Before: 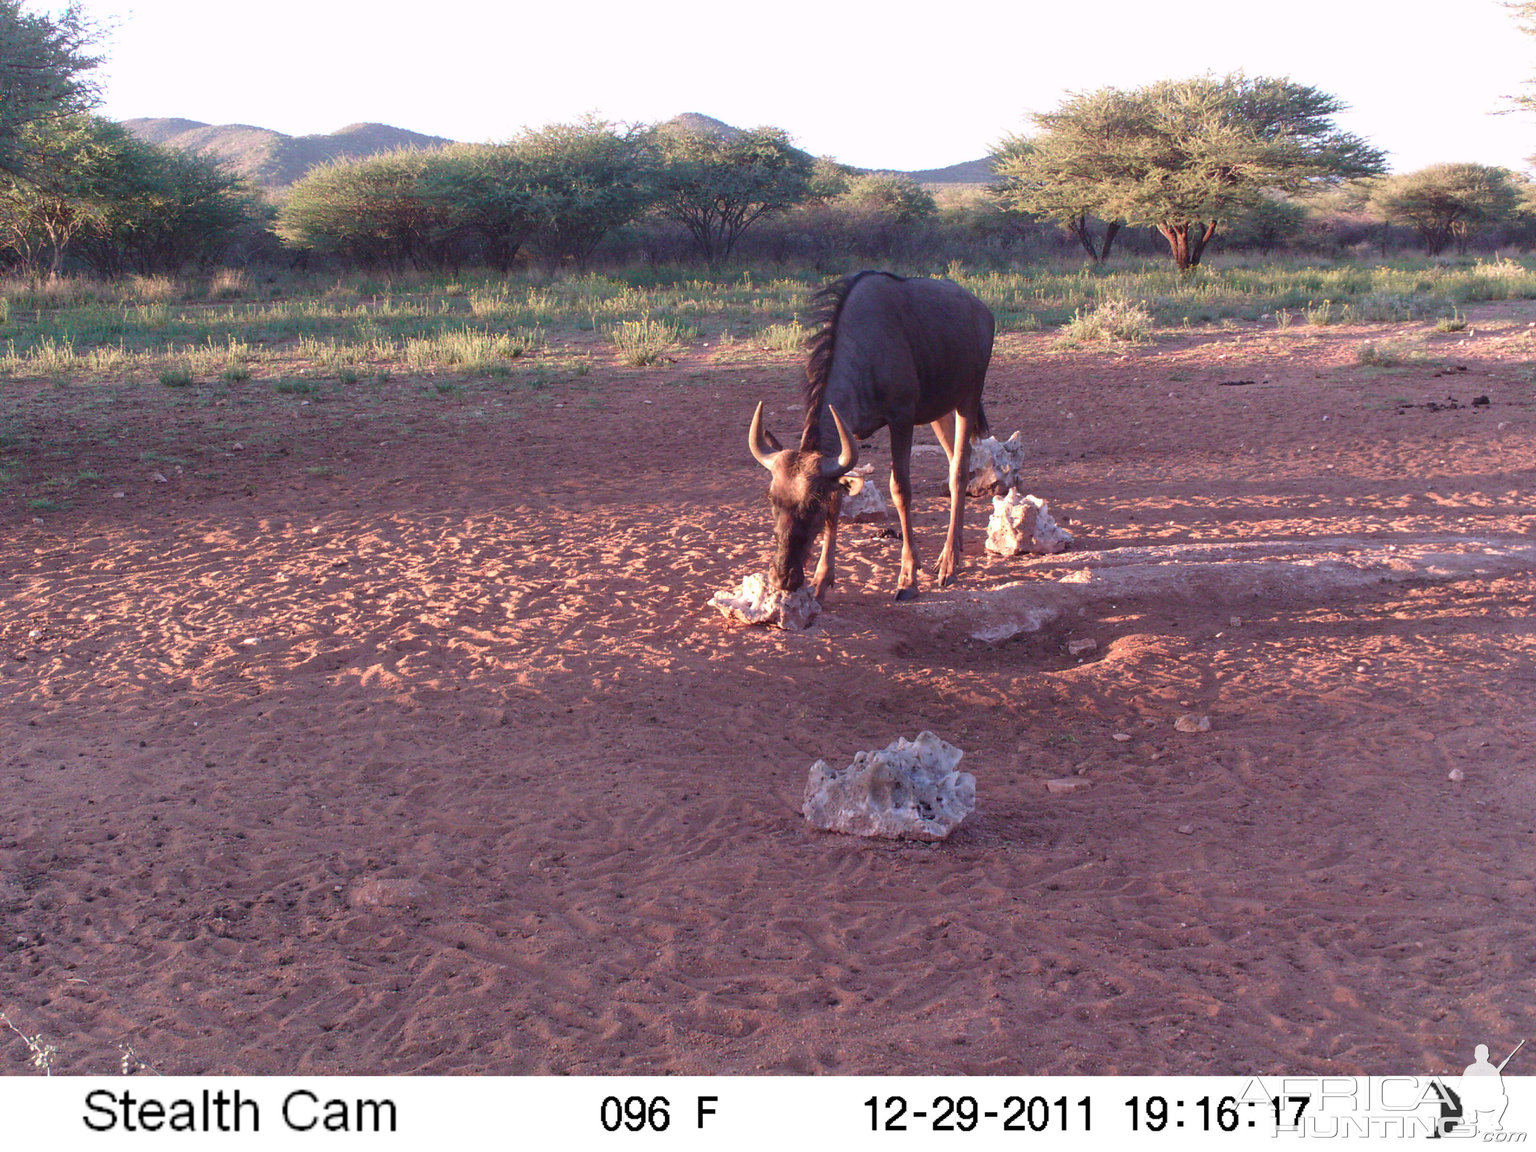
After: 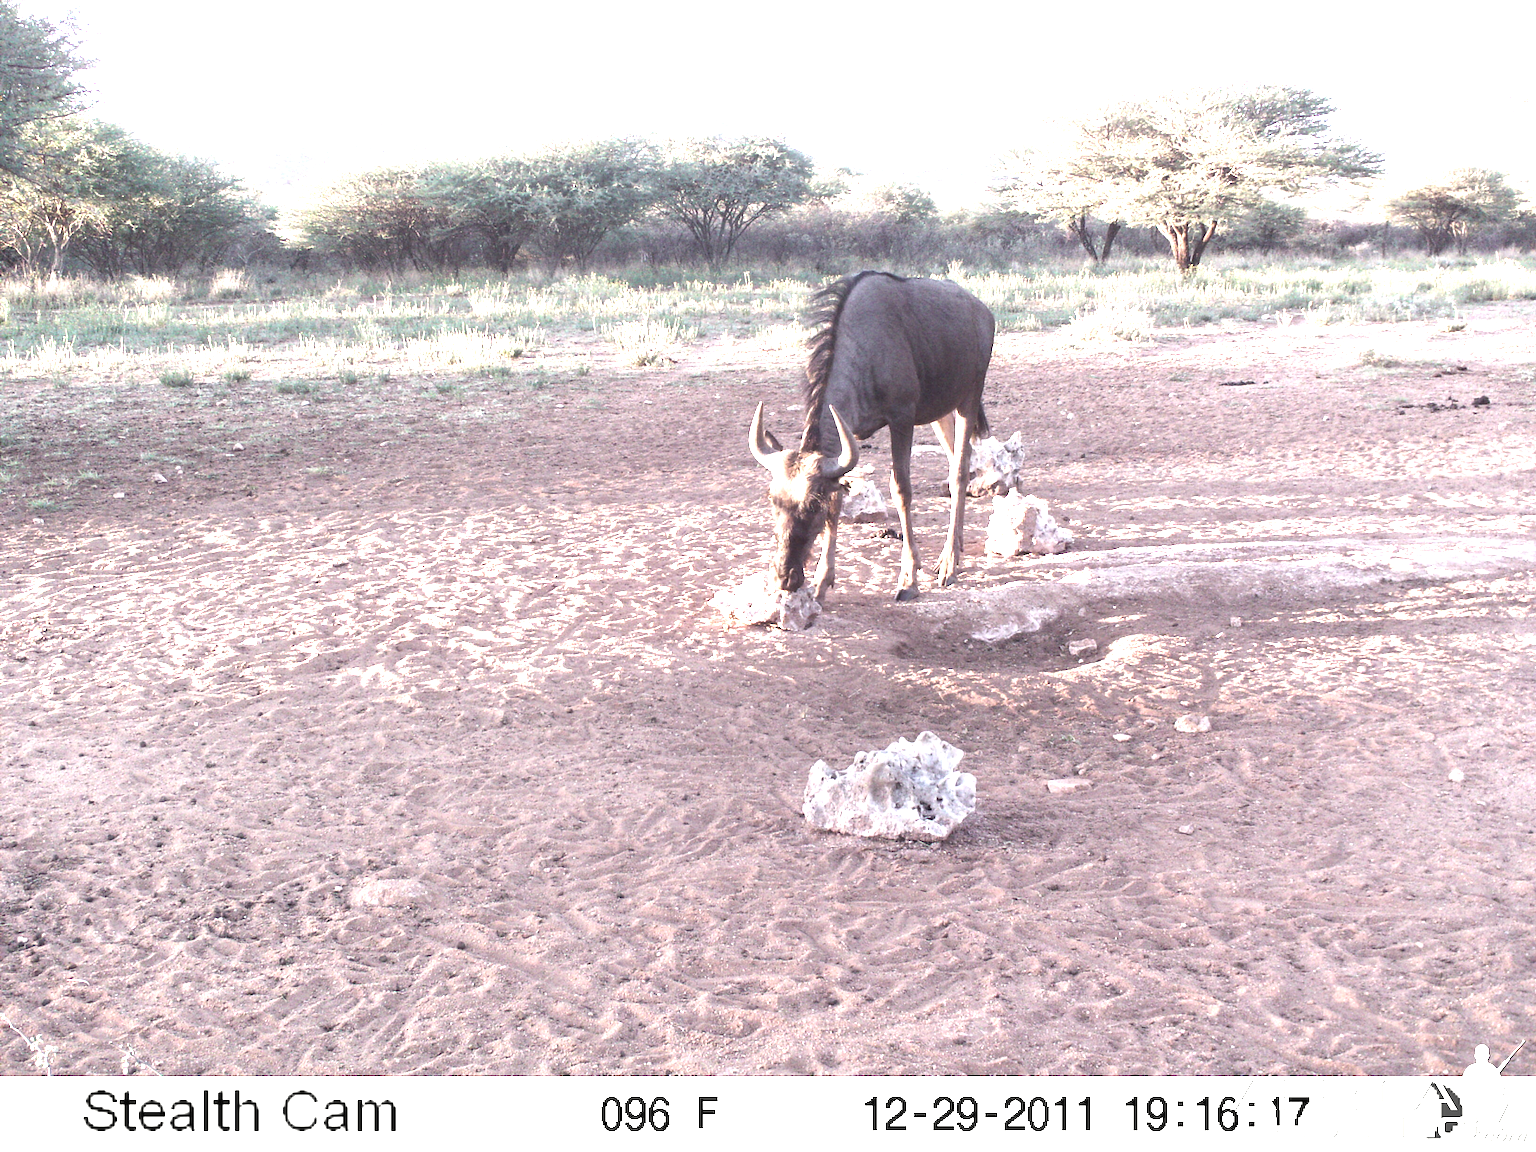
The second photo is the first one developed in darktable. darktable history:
vignetting: fall-off start 100.86%, saturation 0.377, width/height ratio 1.305
exposure: black level correction 0, exposure 1.749 EV, compensate exposure bias true, compensate highlight preservation false
color zones: curves: ch1 [(0, 0.153) (0.143, 0.15) (0.286, 0.151) (0.429, 0.152) (0.571, 0.152) (0.714, 0.151) (0.857, 0.151) (1, 0.153)]
color balance rgb: highlights gain › luminance 5.616%, highlights gain › chroma 2.607%, highlights gain › hue 90°, perceptual saturation grading › global saturation 40.357%, perceptual brilliance grading › global brilliance 11.847%, global vibrance 20%
